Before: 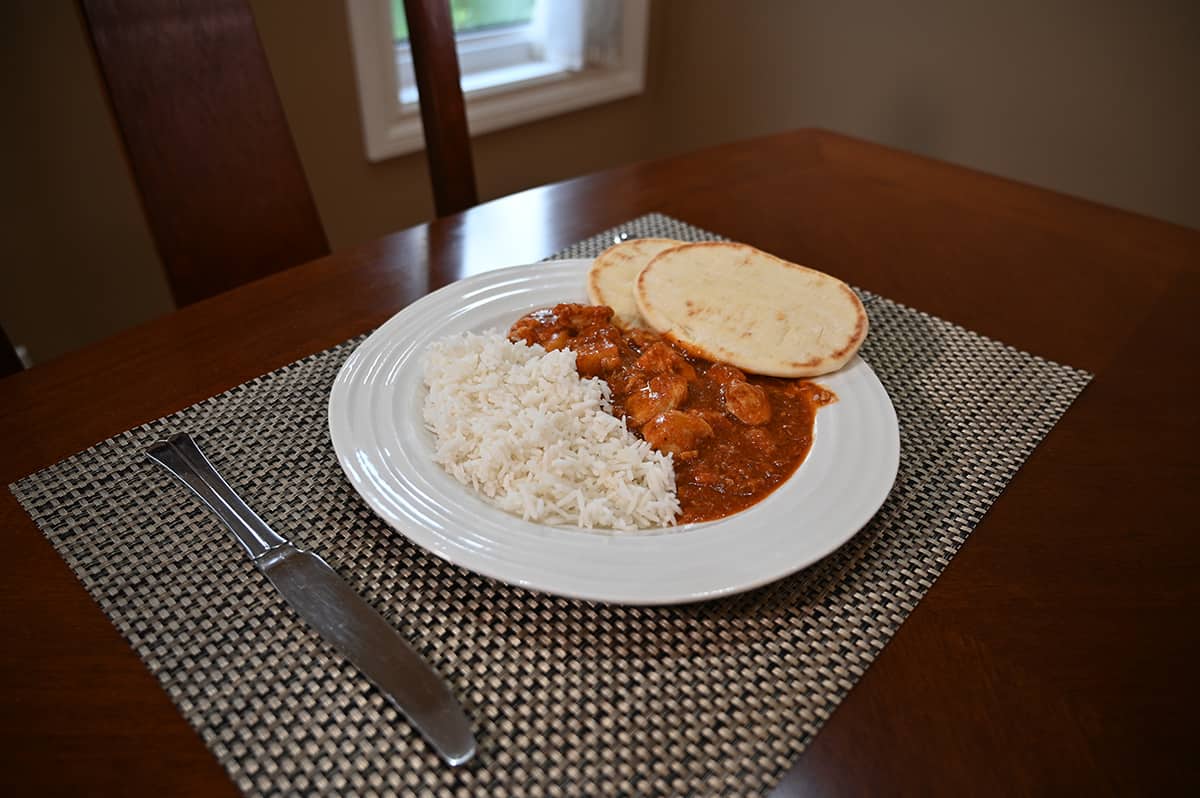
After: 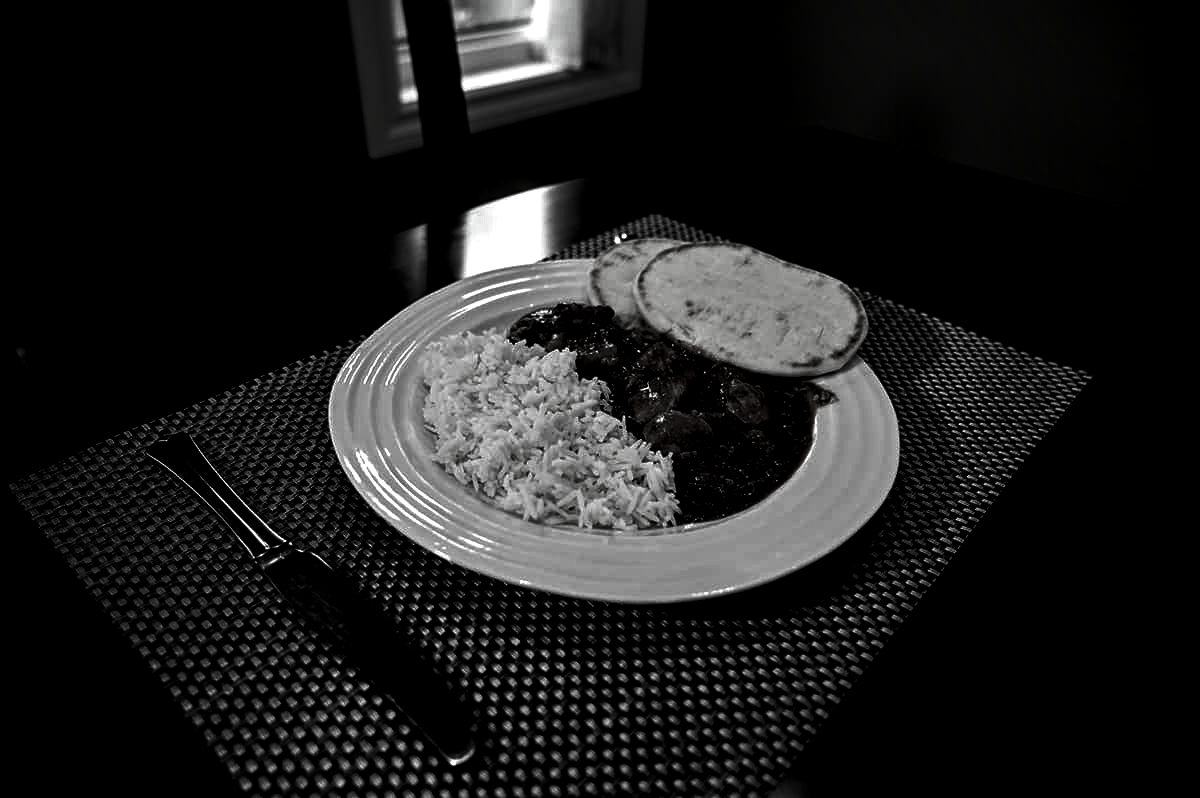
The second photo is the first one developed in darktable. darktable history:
contrast brightness saturation: contrast 0.016, brightness -0.985, saturation -0.983
local contrast: highlights 81%, shadows 58%, detail 174%, midtone range 0.596
